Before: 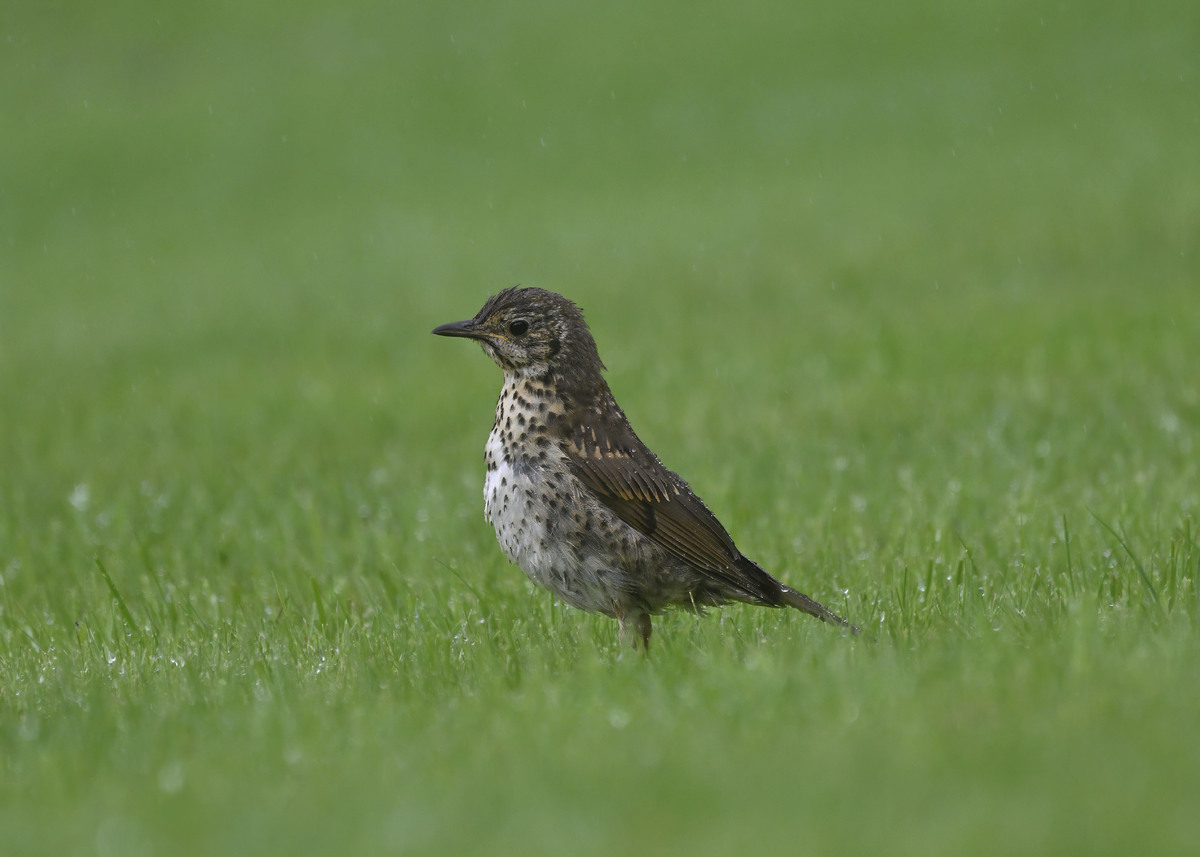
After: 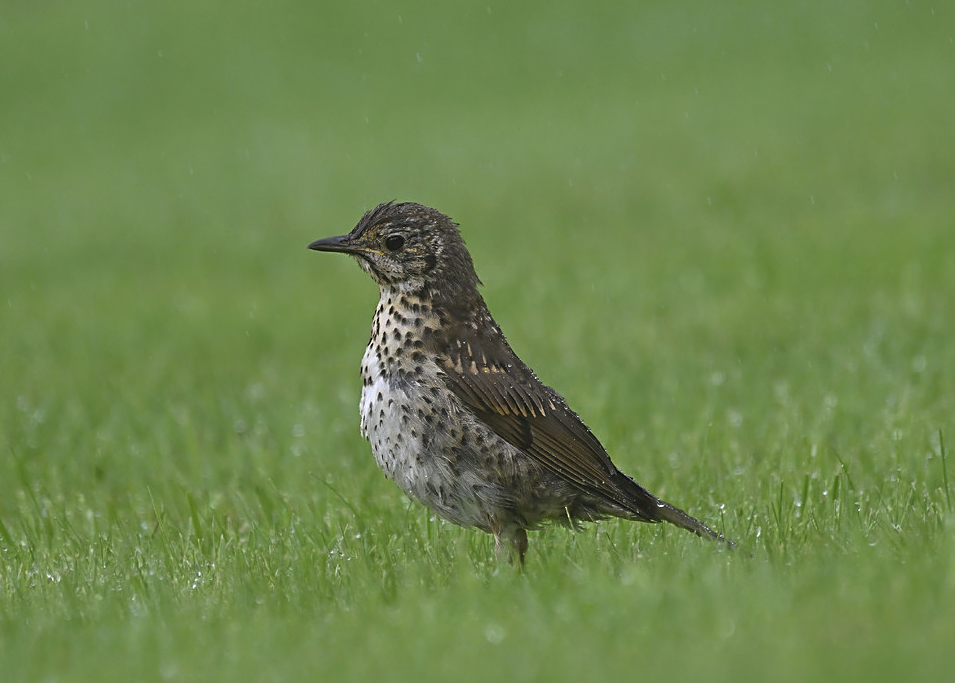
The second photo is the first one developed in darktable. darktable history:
crop and rotate: left 10.398%, top 9.987%, right 9.989%, bottom 10.223%
exposure: black level correction -0.004, exposure 0.03 EV, compensate highlight preservation false
sharpen: on, module defaults
